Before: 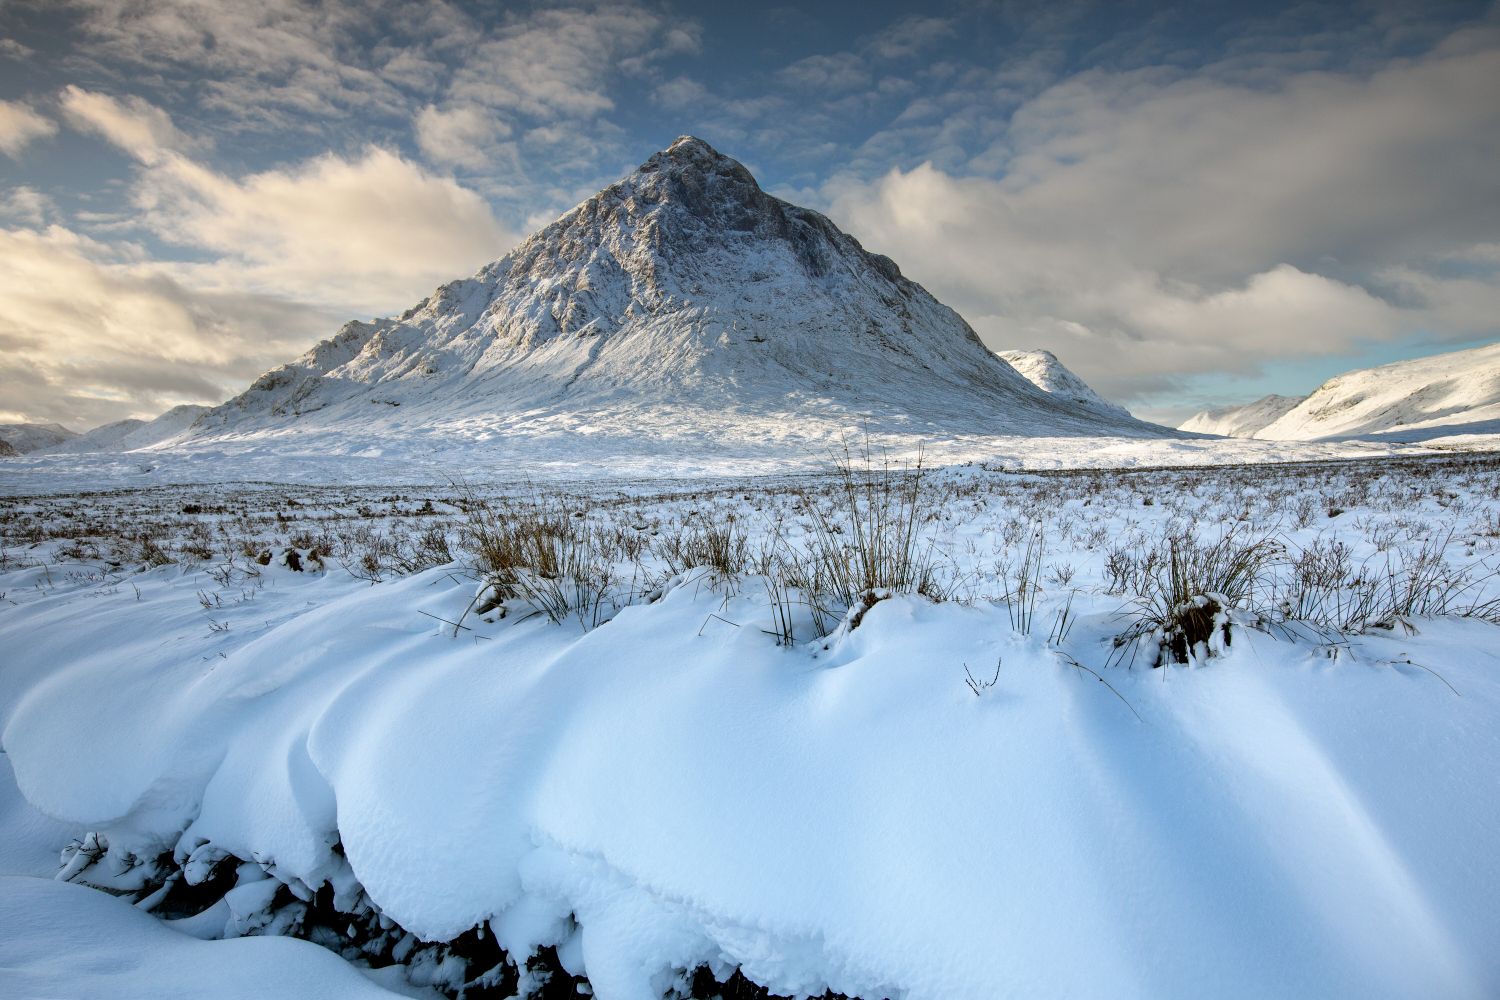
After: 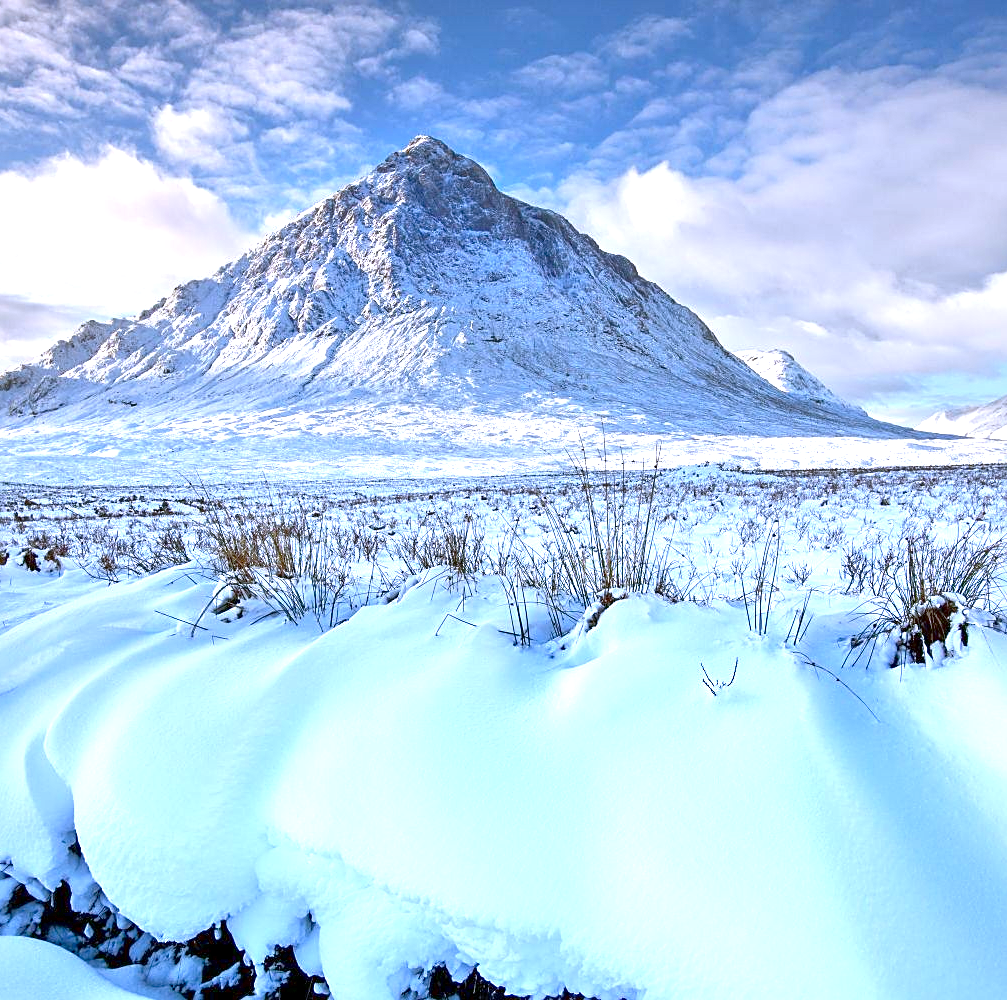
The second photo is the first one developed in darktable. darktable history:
crop and rotate: left 17.566%, right 15.268%
color calibration: illuminant as shot in camera, x 0.379, y 0.396, temperature 4131.04 K
contrast brightness saturation: brightness -0.096
exposure: exposure 0.779 EV, compensate highlight preservation false
tone equalizer: -8 EV 1.97 EV, -7 EV 2 EV, -6 EV 1.99 EV, -5 EV 1.99 EV, -4 EV 2 EV, -3 EV 1.5 EV, -2 EV 0.988 EV, -1 EV 0.489 EV, mask exposure compensation -0.498 EV
shadows and highlights: shadows -10.85, white point adjustment 1.53, highlights 11.74
sharpen: on, module defaults
